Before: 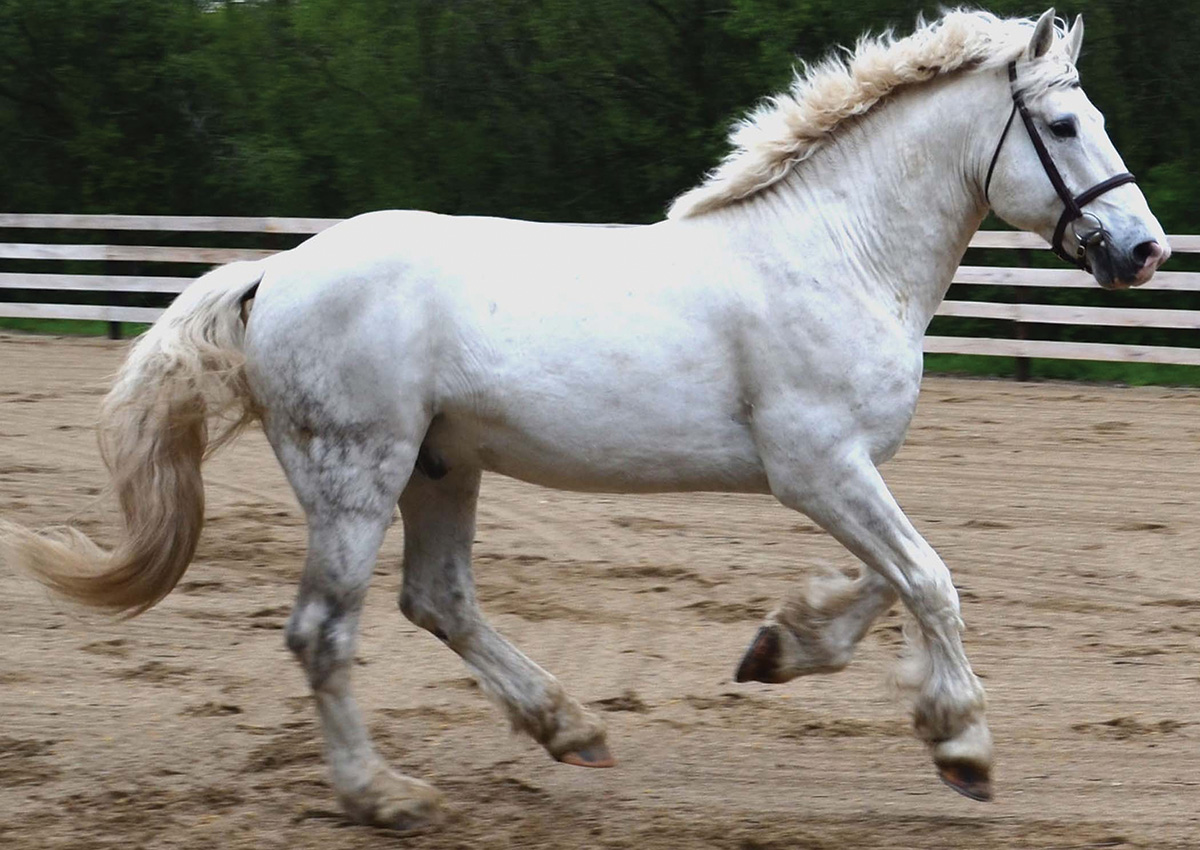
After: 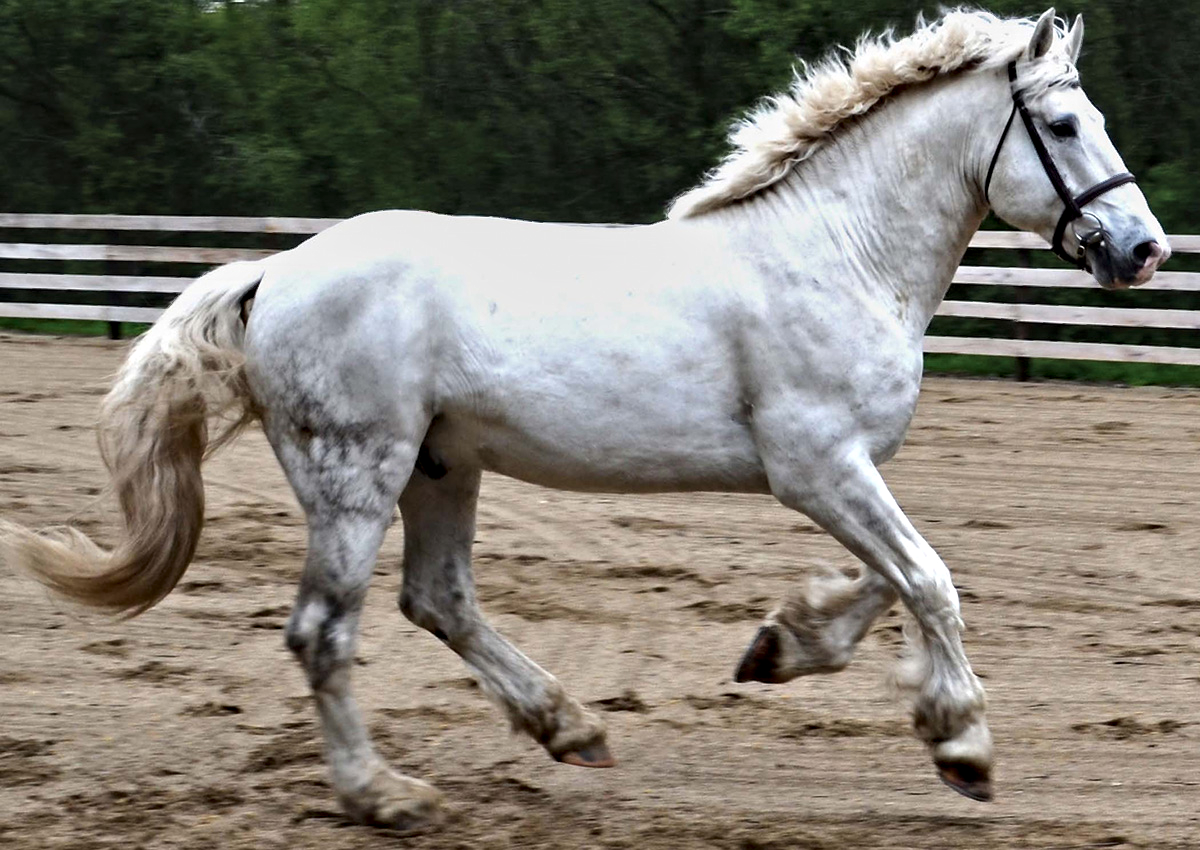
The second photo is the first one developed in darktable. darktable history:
contrast equalizer: octaves 7, y [[0.511, 0.558, 0.631, 0.632, 0.559, 0.512], [0.5 ×6], [0.507, 0.559, 0.627, 0.644, 0.647, 0.647], [0 ×6], [0 ×6]]
